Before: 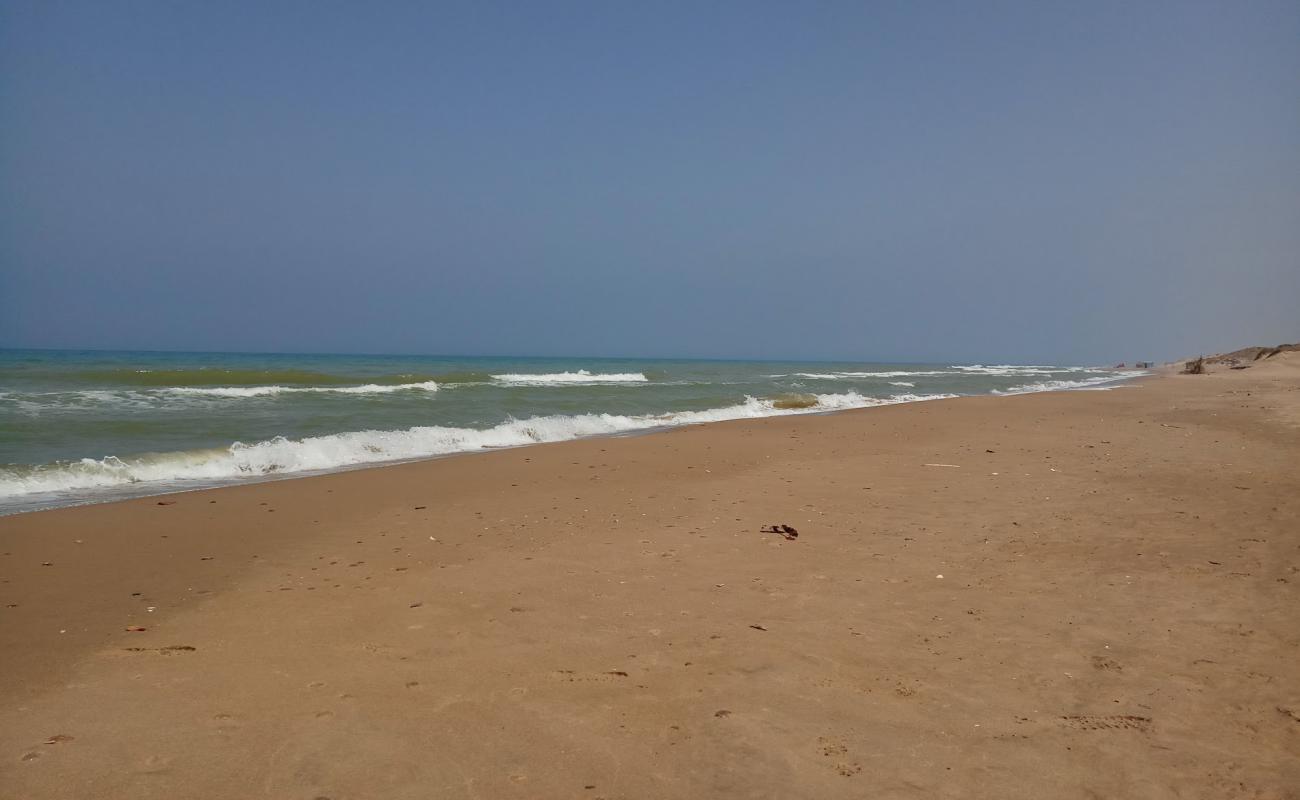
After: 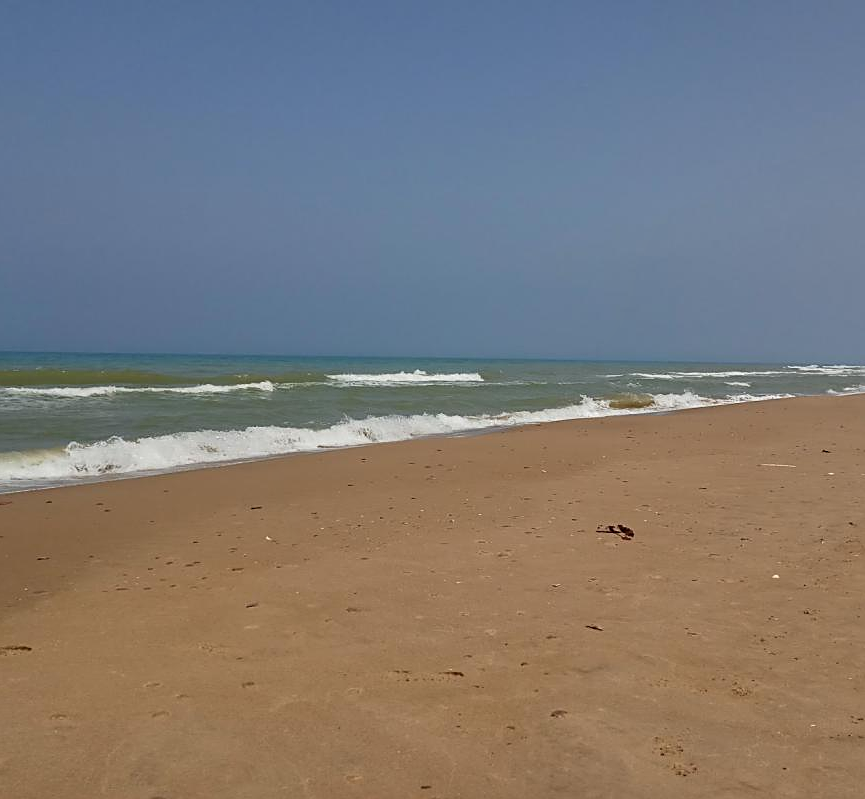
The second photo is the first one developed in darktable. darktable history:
crop and rotate: left 12.656%, right 20.789%
sharpen: on, module defaults
shadows and highlights: white point adjustment 0.131, highlights -70.17, soften with gaussian
